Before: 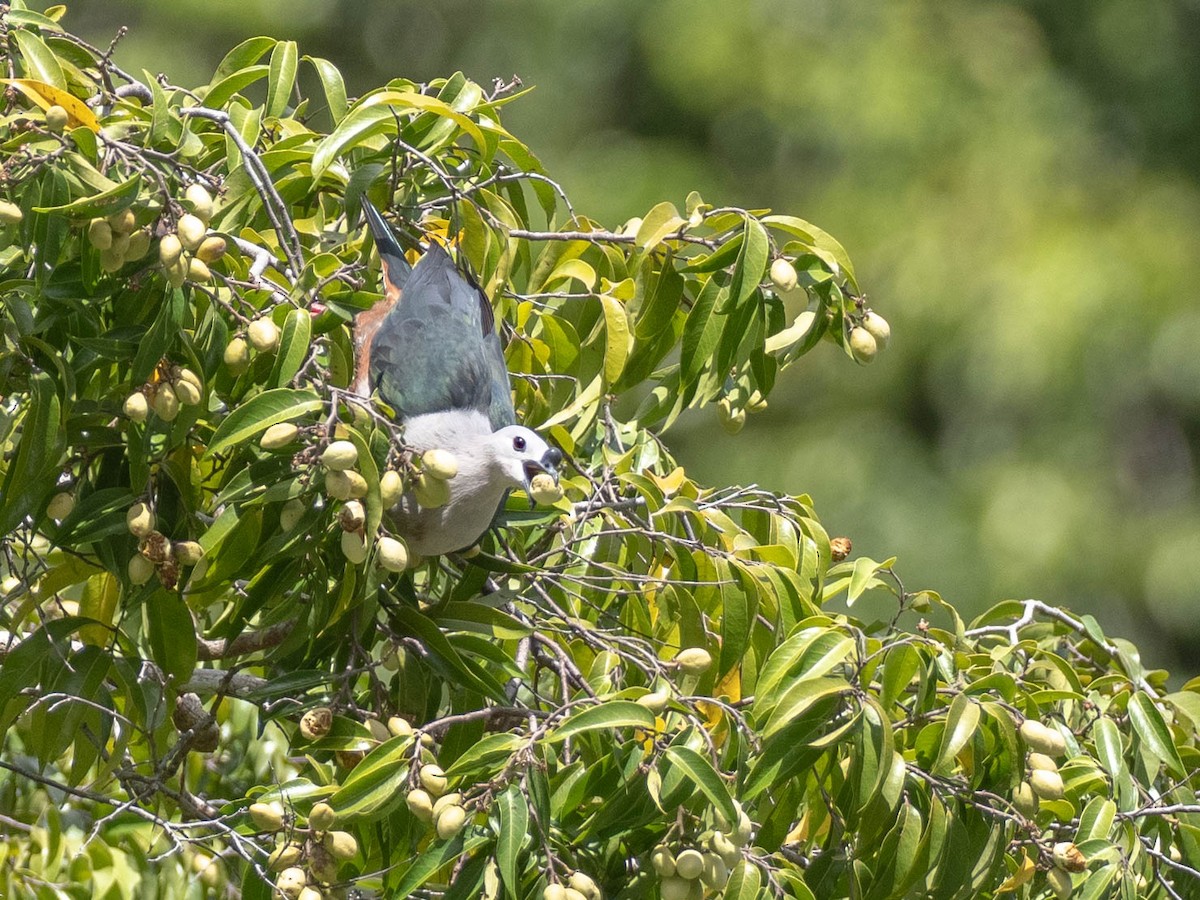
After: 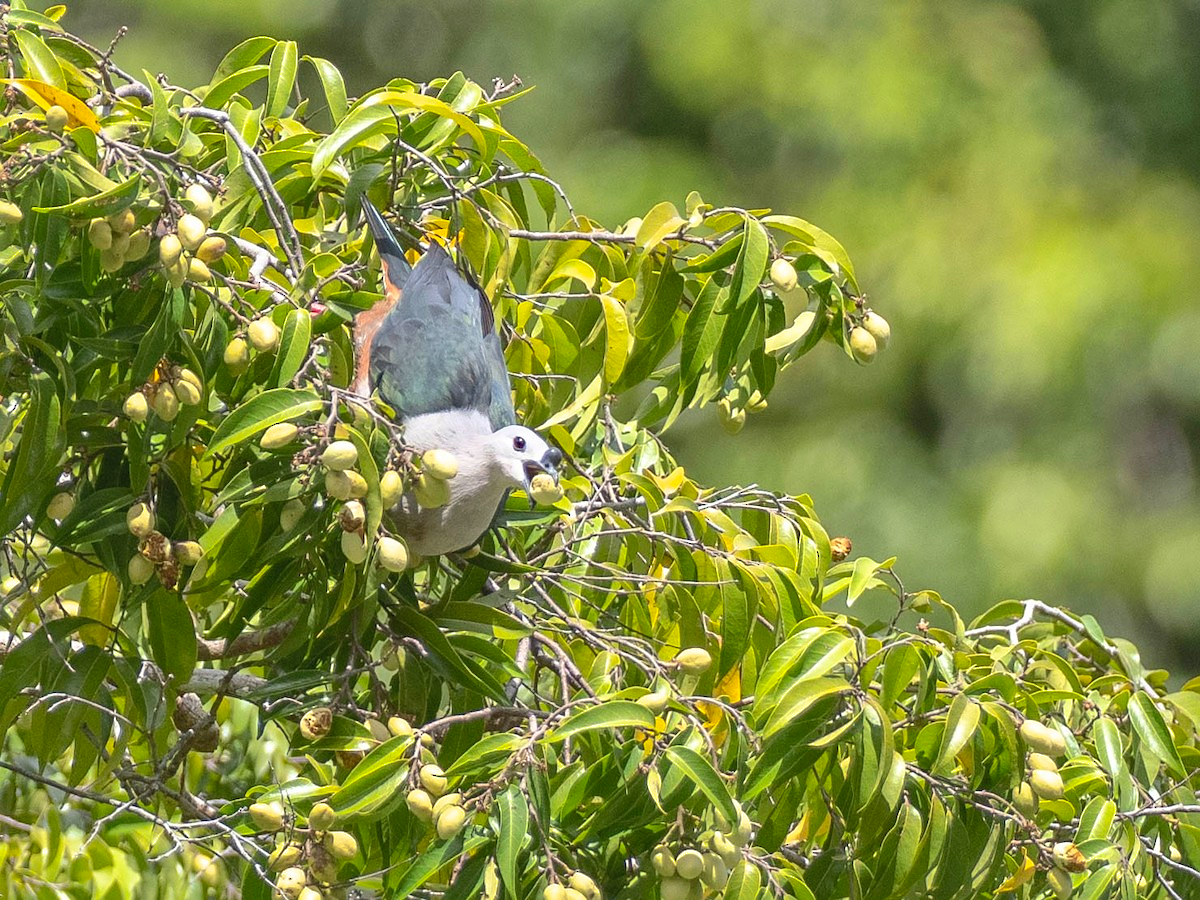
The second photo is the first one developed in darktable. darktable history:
sharpen: radius 1.437, amount 0.394, threshold 1.24
contrast brightness saturation: contrast 0.2, brightness 0.158, saturation 0.221
shadows and highlights: shadows 40.15, highlights -59.78
